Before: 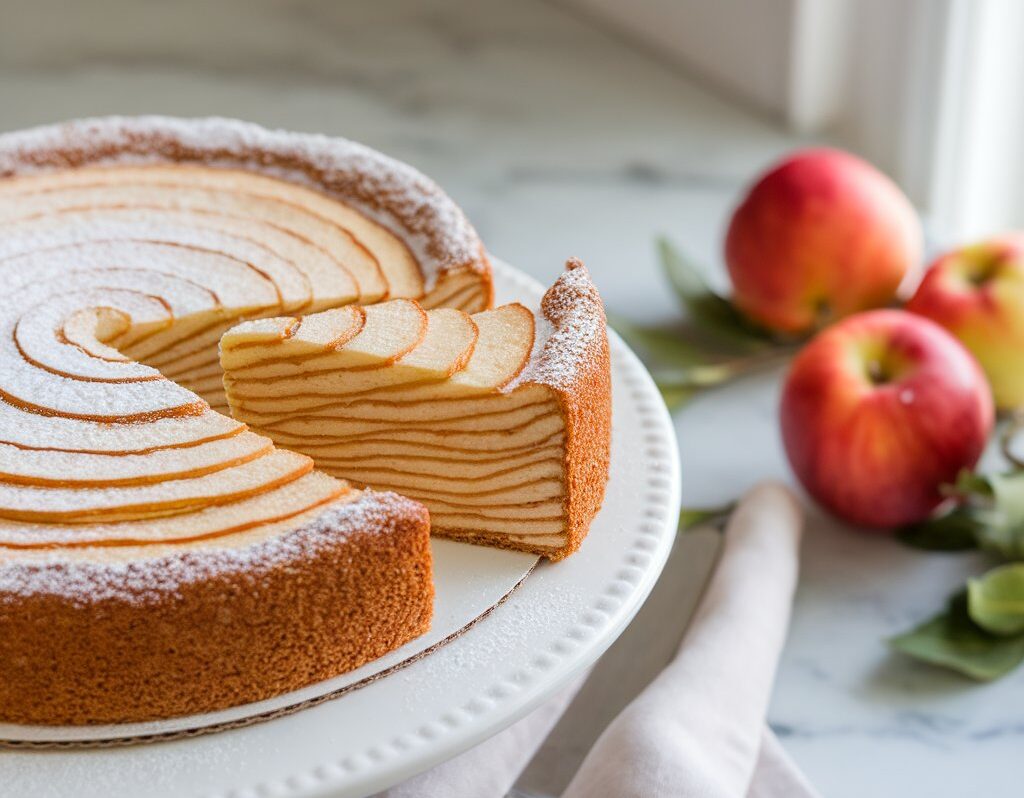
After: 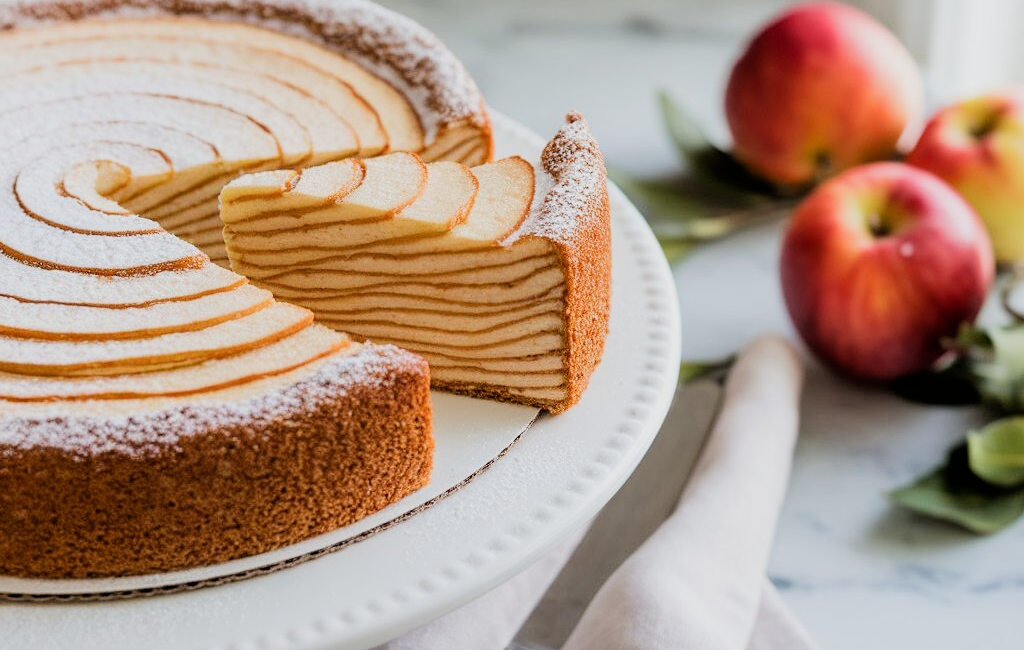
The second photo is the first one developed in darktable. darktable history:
filmic rgb: black relative exposure -5 EV, hardness 2.88, contrast 1.4, highlights saturation mix -30%
crop and rotate: top 18.507%
